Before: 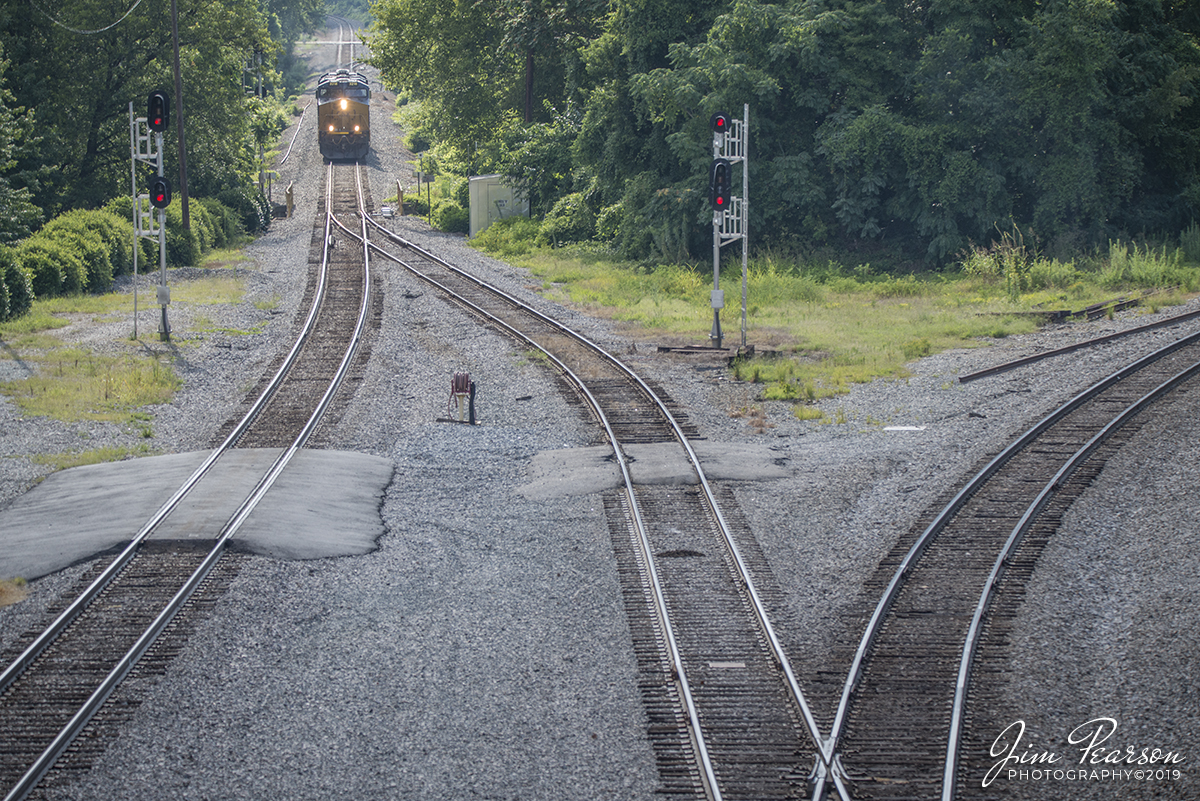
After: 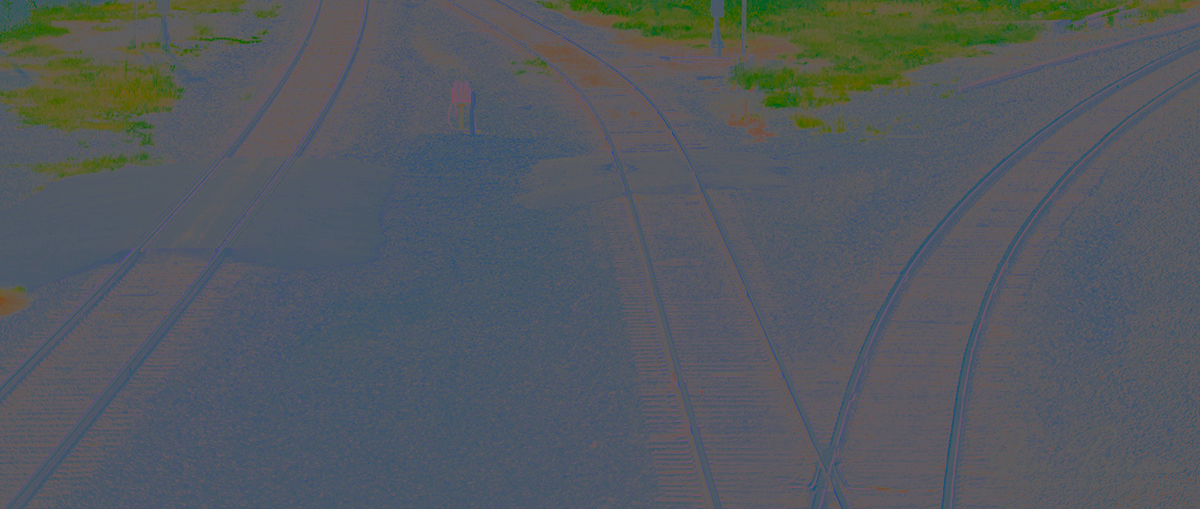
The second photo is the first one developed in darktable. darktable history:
crop and rotate: top 36.435%
contrast brightness saturation: contrast -0.99, brightness -0.17, saturation 0.75
color zones: curves: ch0 [(0, 0.5) (0.125, 0.4) (0.25, 0.5) (0.375, 0.4) (0.5, 0.4) (0.625, 0.35) (0.75, 0.35) (0.875, 0.5)]; ch1 [(0, 0.35) (0.125, 0.45) (0.25, 0.35) (0.375, 0.35) (0.5, 0.35) (0.625, 0.35) (0.75, 0.45) (0.875, 0.35)]; ch2 [(0, 0.6) (0.125, 0.5) (0.25, 0.5) (0.375, 0.6) (0.5, 0.6) (0.625, 0.5) (0.75, 0.5) (0.875, 0.5)]
